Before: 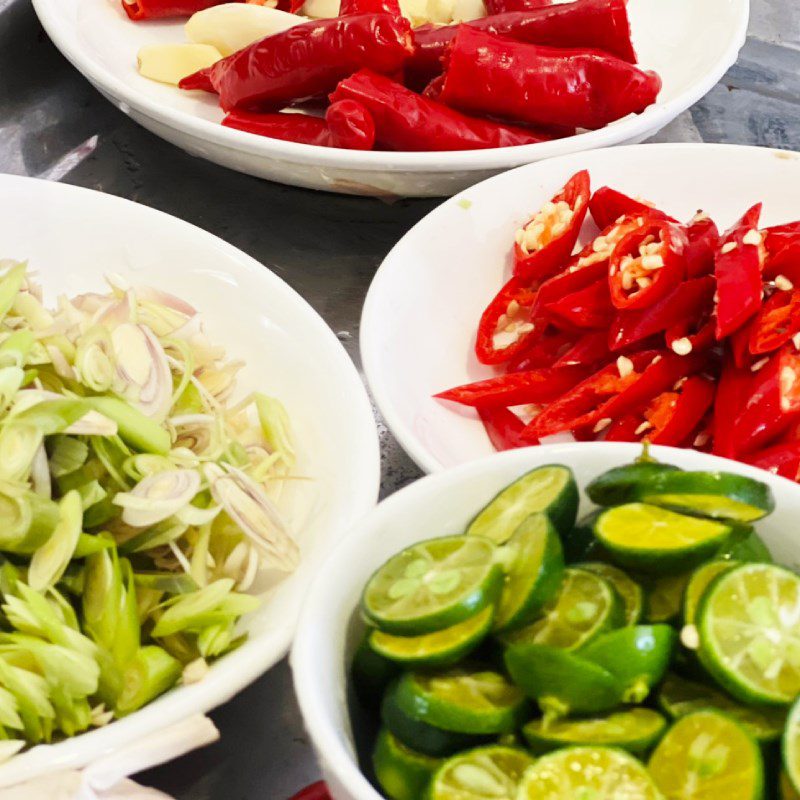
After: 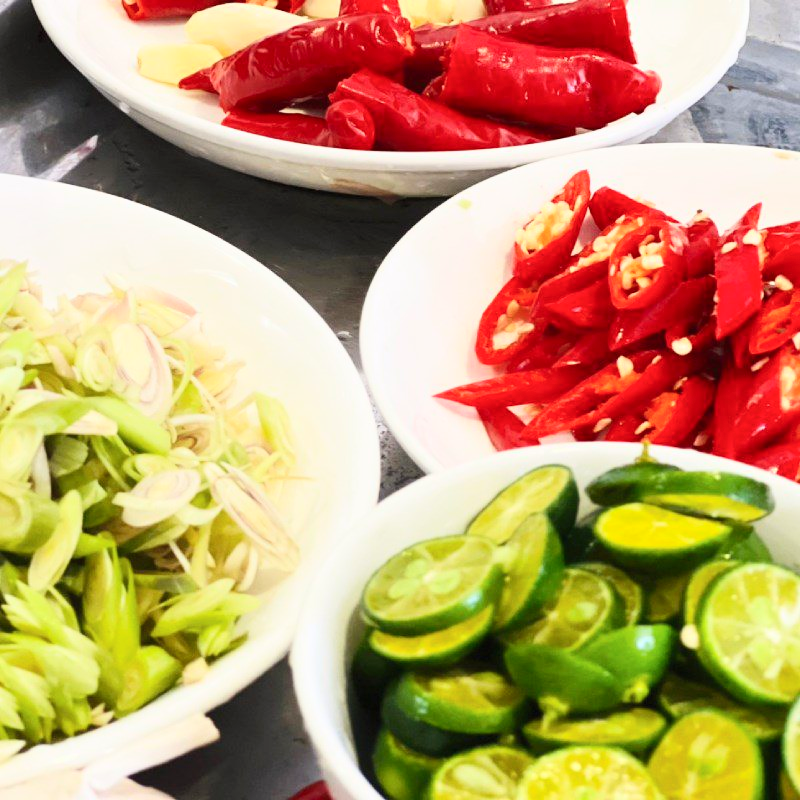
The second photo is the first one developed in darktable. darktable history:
color calibration: illuminant same as pipeline (D50), adaptation XYZ, x 0.345, y 0.359, temperature 5006.47 K, gamut compression 1.63
contrast brightness saturation: contrast 0.201, brightness 0.143, saturation 0.141
